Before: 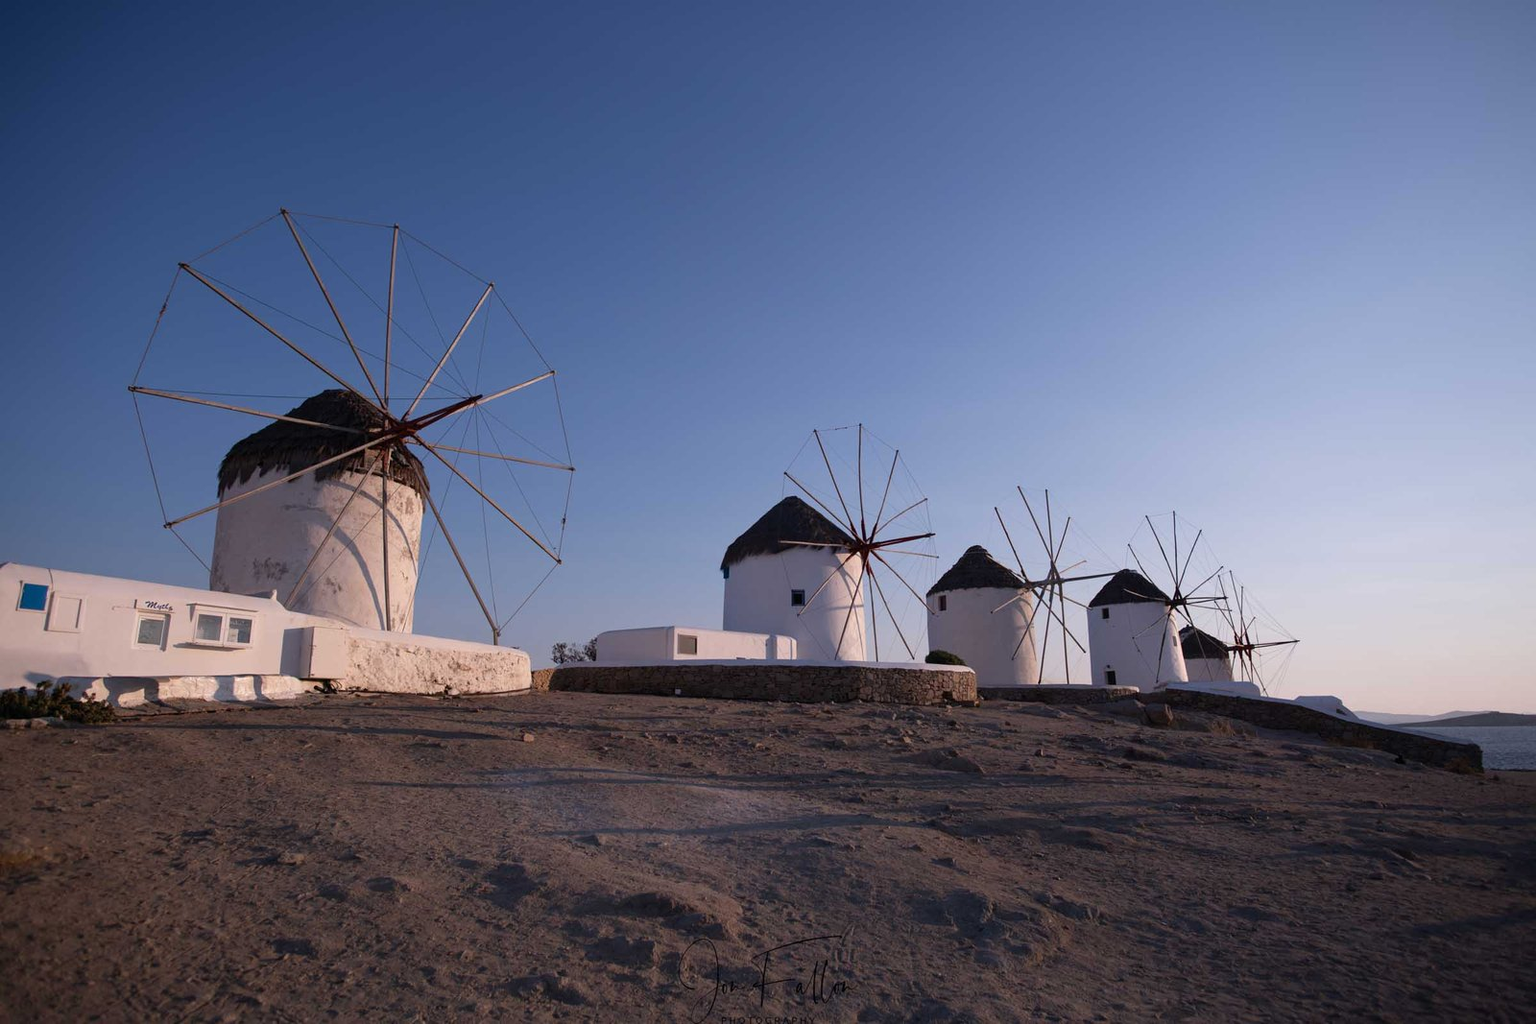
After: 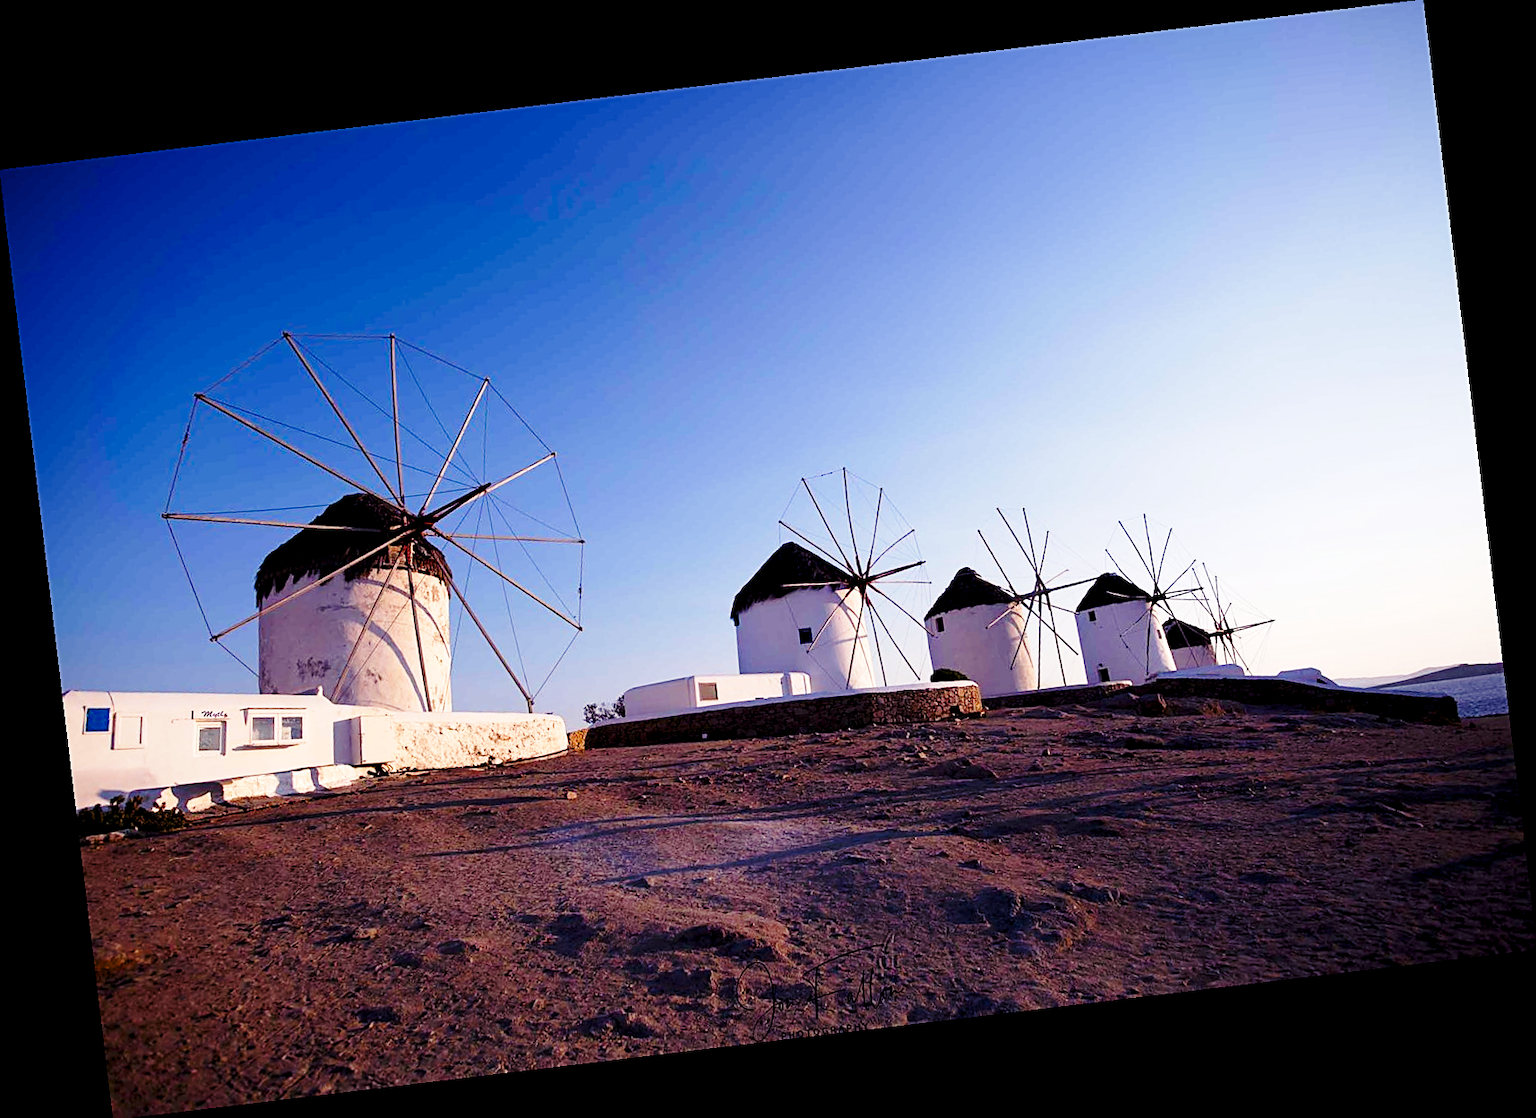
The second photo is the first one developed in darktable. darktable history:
sharpen: on, module defaults
rotate and perspective: rotation -6.83°, automatic cropping off
color balance rgb: shadows lift › luminance -21.66%, shadows lift › chroma 6.57%, shadows lift › hue 270°, power › chroma 0.68%, power › hue 60°, highlights gain › luminance 6.08%, highlights gain › chroma 1.33%, highlights gain › hue 90°, global offset › luminance -0.87%, perceptual saturation grading › global saturation 26.86%, perceptual saturation grading › highlights -28.39%, perceptual saturation grading › mid-tones 15.22%, perceptual saturation grading › shadows 33.98%, perceptual brilliance grading › highlights 10%, perceptual brilliance grading › mid-tones 5%
base curve: curves: ch0 [(0, 0) (0.028, 0.03) (0.121, 0.232) (0.46, 0.748) (0.859, 0.968) (1, 1)], preserve colors none
